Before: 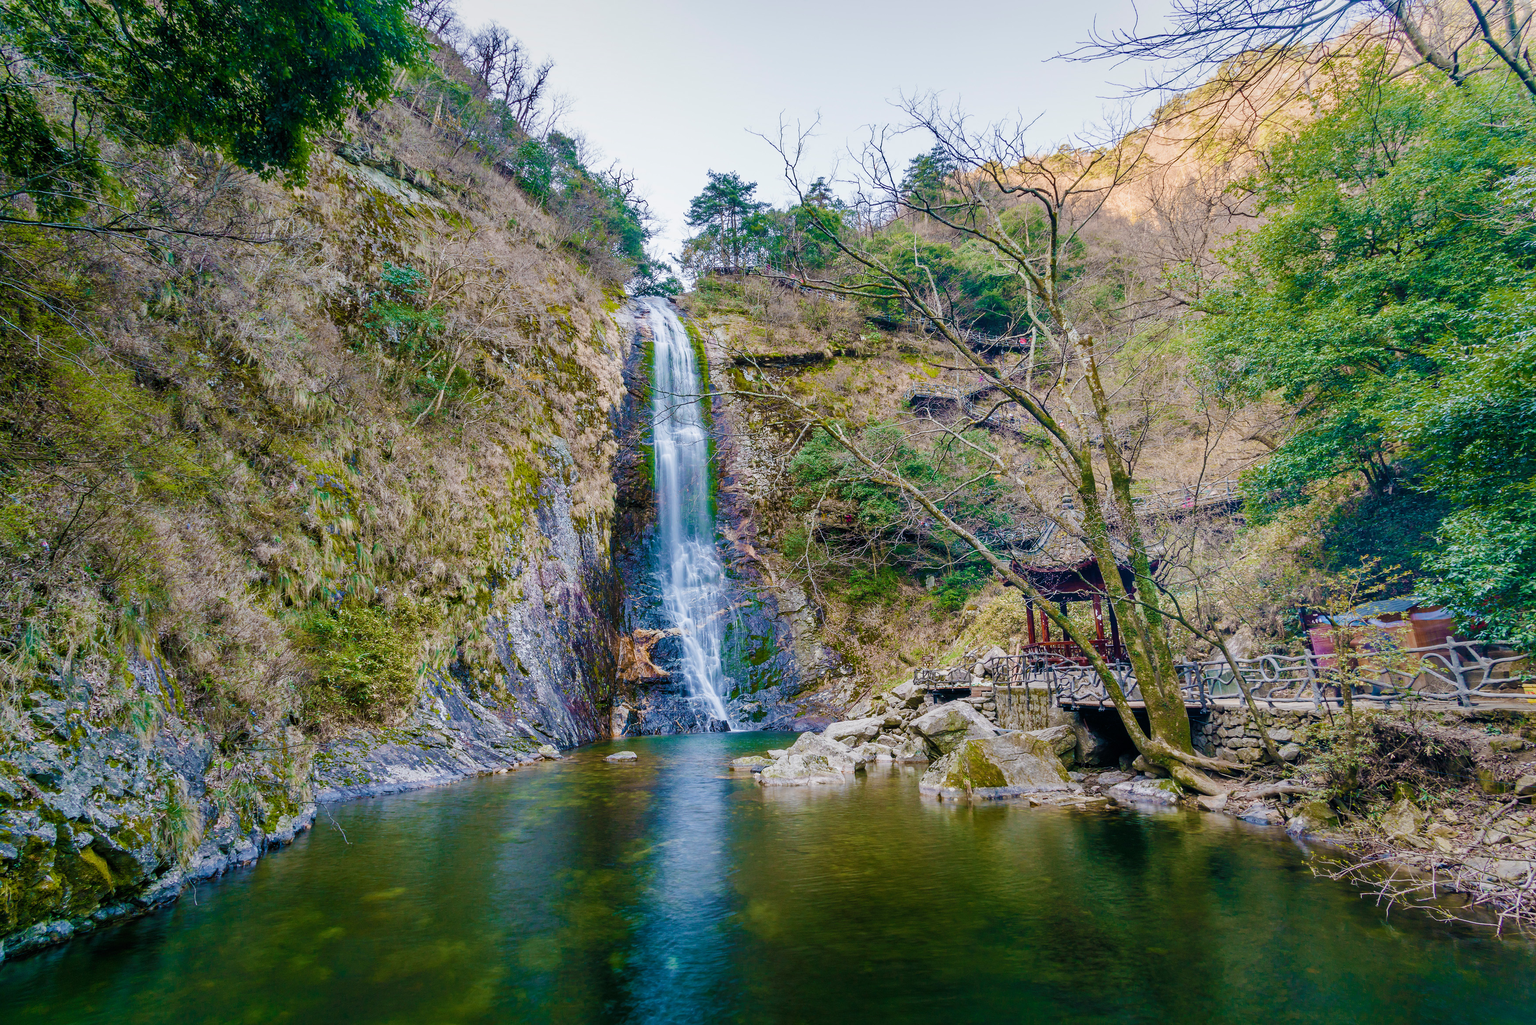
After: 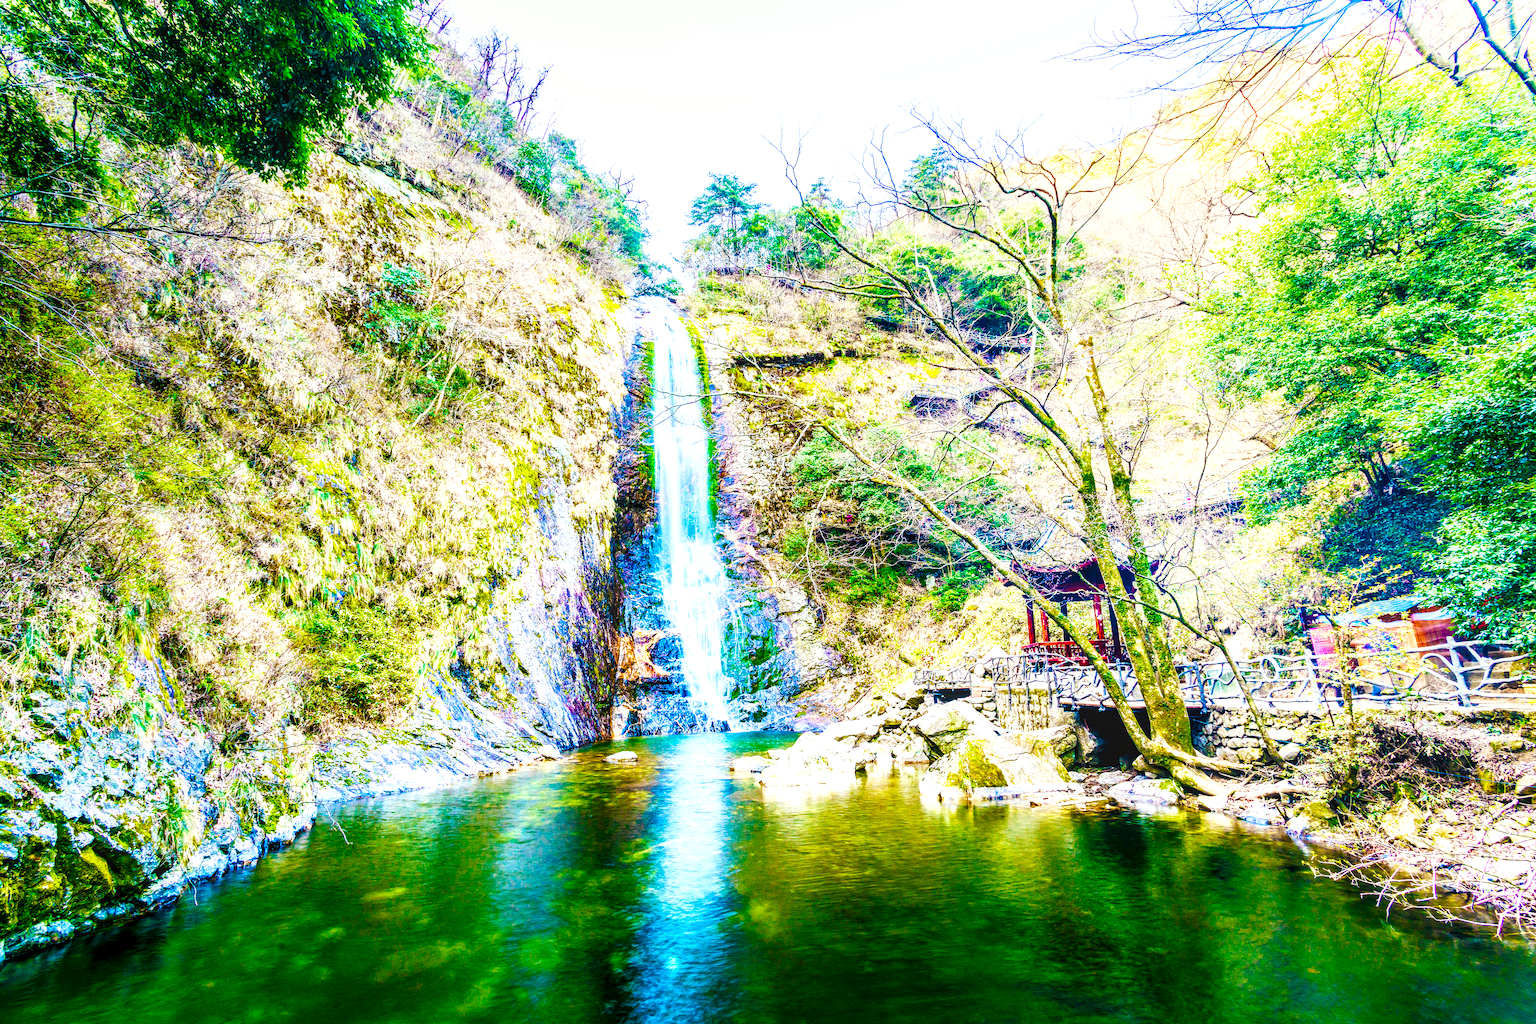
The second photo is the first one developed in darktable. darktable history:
exposure: exposure 0.298 EV, compensate highlight preservation false
color correction: highlights a* -2.69, highlights b* 2.41
local contrast: highlights 62%, detail 143%, midtone range 0.432
tone equalizer: -8 EV 0.001 EV, -7 EV -0.001 EV, -6 EV 0.003 EV, -5 EV -0.03 EV, -4 EV -0.107 EV, -3 EV -0.176 EV, -2 EV 0.255 EV, -1 EV 0.716 EV, +0 EV 0.52 EV
contrast brightness saturation: saturation 0.491
base curve: curves: ch0 [(0, 0.003) (0.001, 0.002) (0.006, 0.004) (0.02, 0.022) (0.048, 0.086) (0.094, 0.234) (0.162, 0.431) (0.258, 0.629) (0.385, 0.8) (0.548, 0.918) (0.751, 0.988) (1, 1)], preserve colors none
